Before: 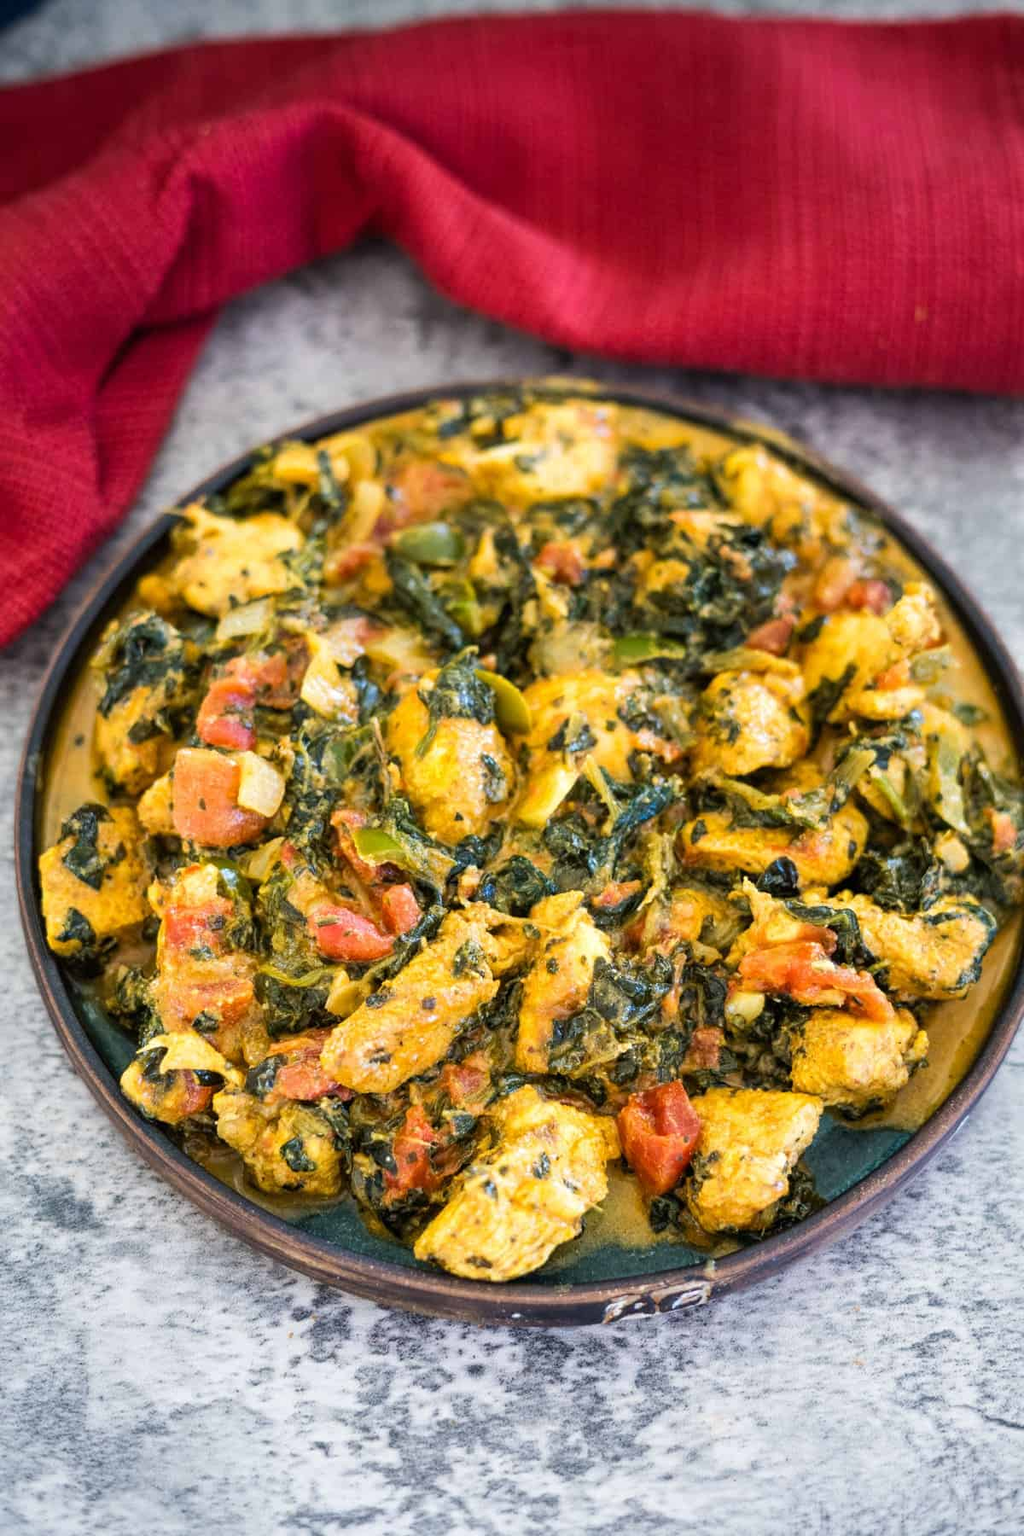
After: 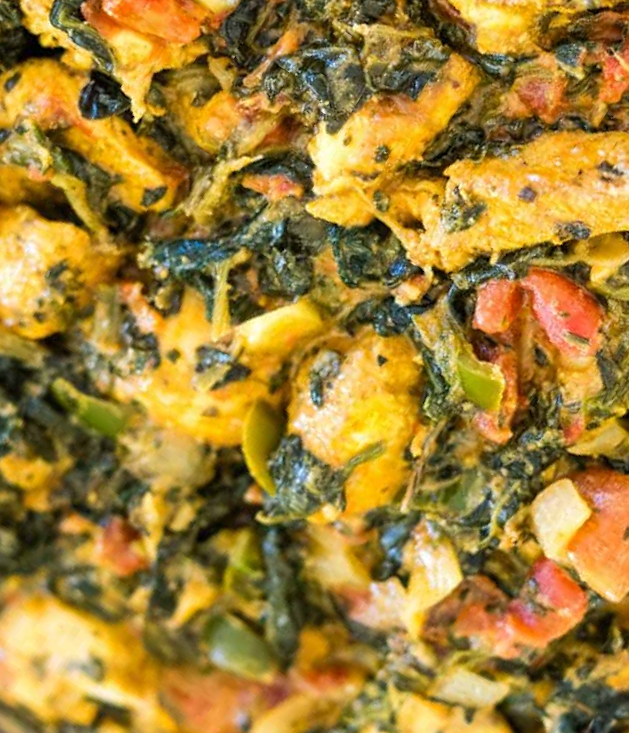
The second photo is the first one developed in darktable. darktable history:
crop and rotate: angle 147.69°, left 9.128%, top 15.684%, right 4.433%, bottom 17.184%
